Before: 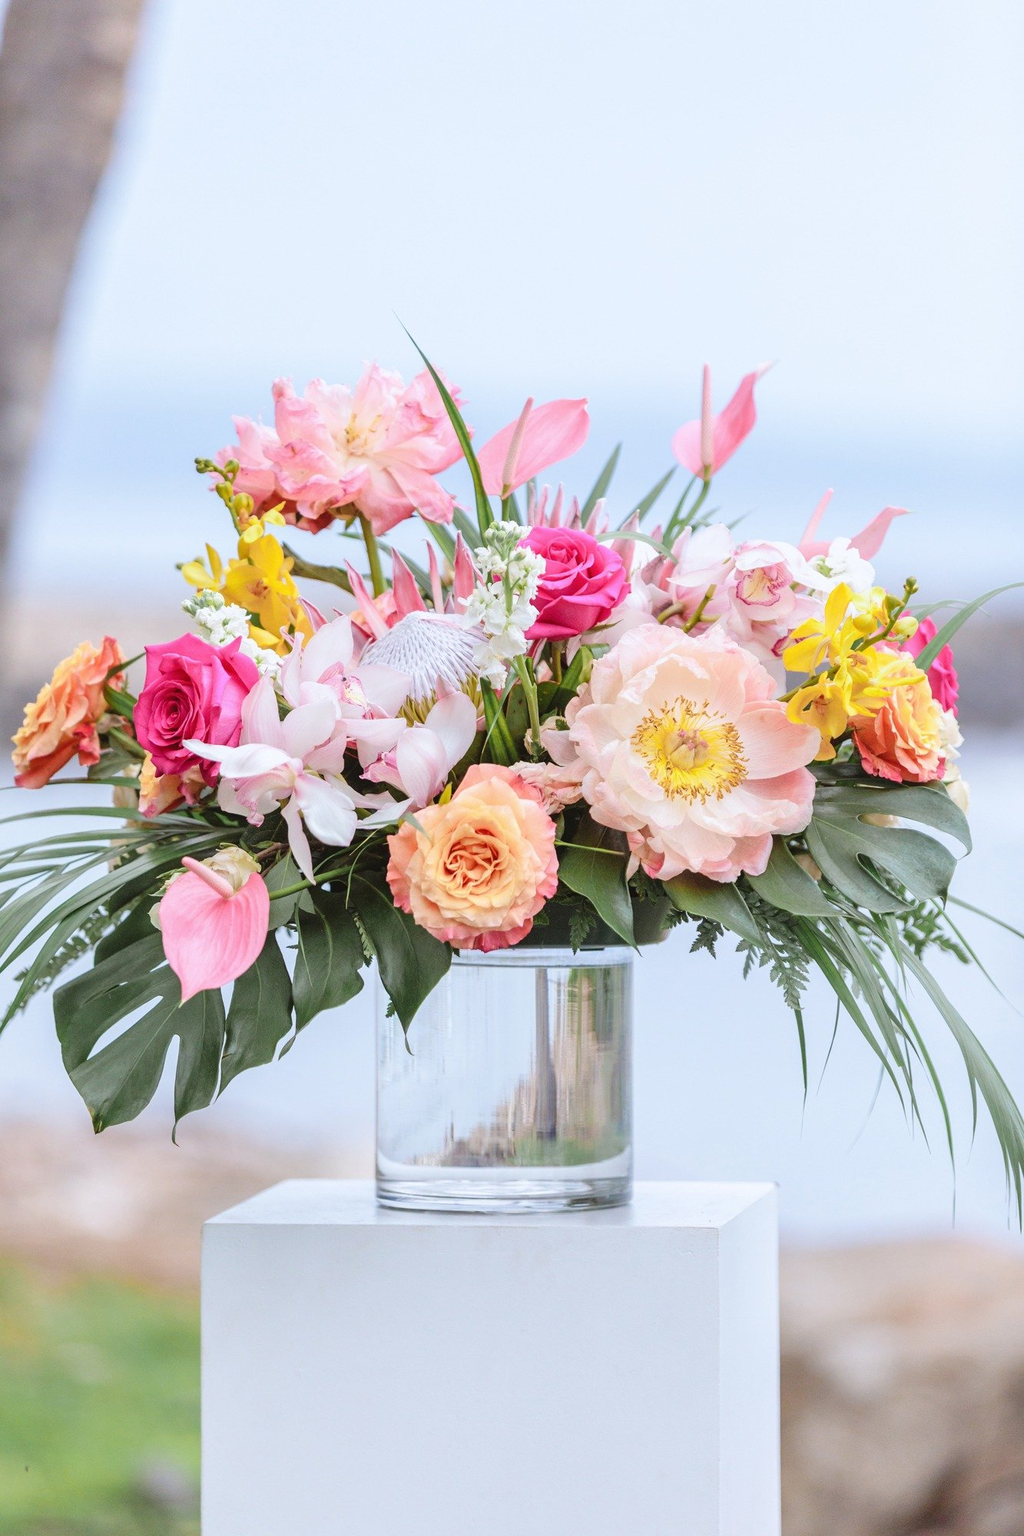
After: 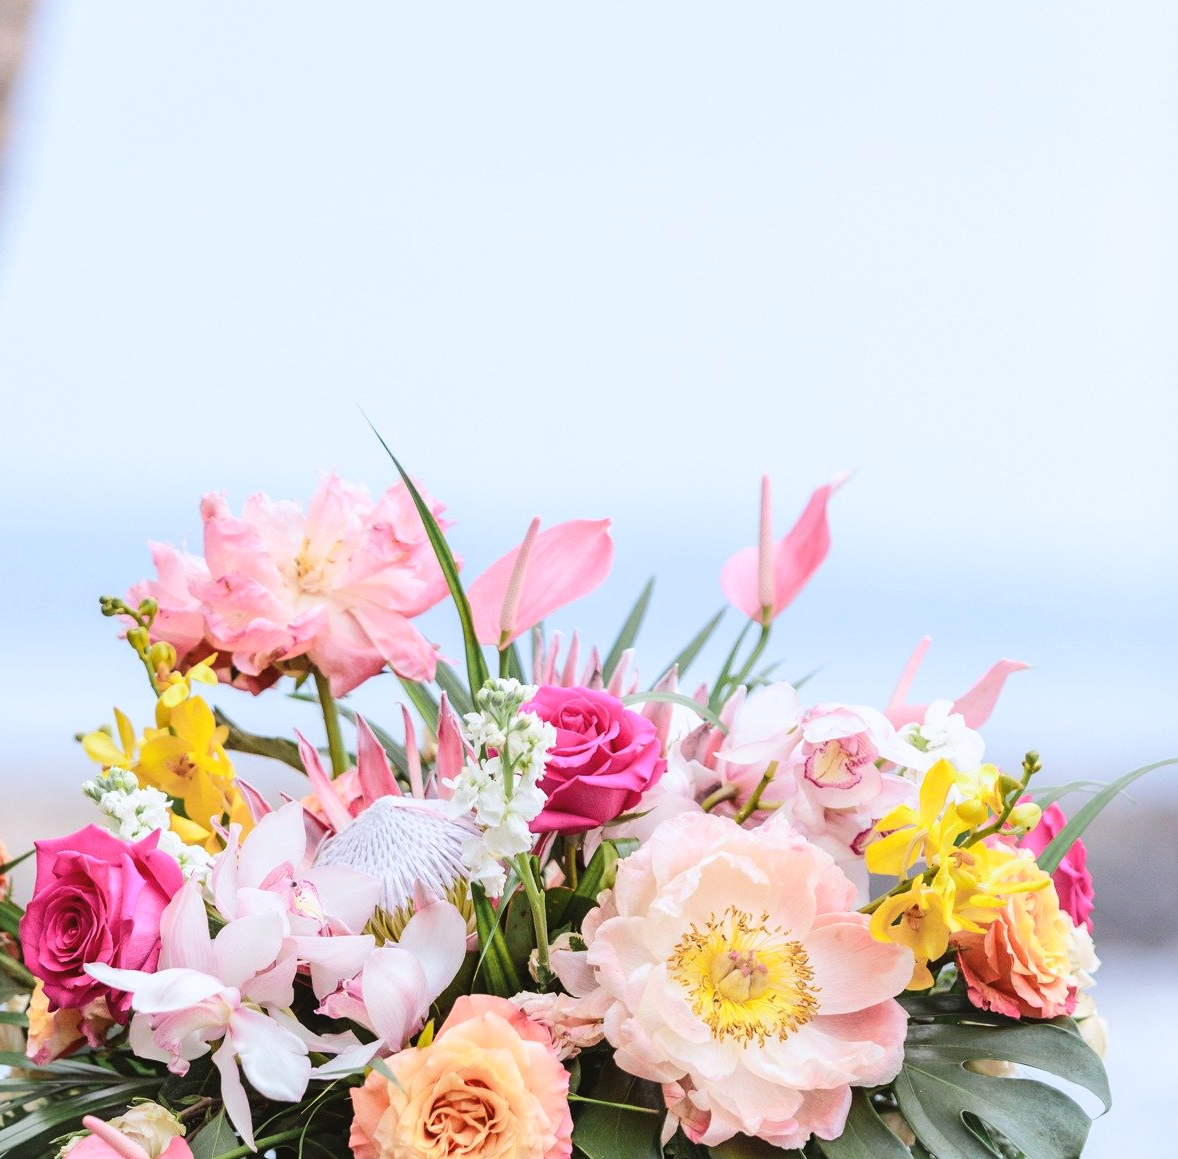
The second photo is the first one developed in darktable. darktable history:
tone curve: curves: ch0 [(0, 0) (0.003, 0.003) (0.011, 0.011) (0.025, 0.022) (0.044, 0.039) (0.069, 0.055) (0.1, 0.074) (0.136, 0.101) (0.177, 0.134) (0.224, 0.171) (0.277, 0.216) (0.335, 0.277) (0.399, 0.345) (0.468, 0.427) (0.543, 0.526) (0.623, 0.636) (0.709, 0.731) (0.801, 0.822) (0.898, 0.917) (1, 1)], color space Lab, linked channels, preserve colors none
crop and rotate: left 11.564%, bottom 42.037%
levels: black 0.057%
